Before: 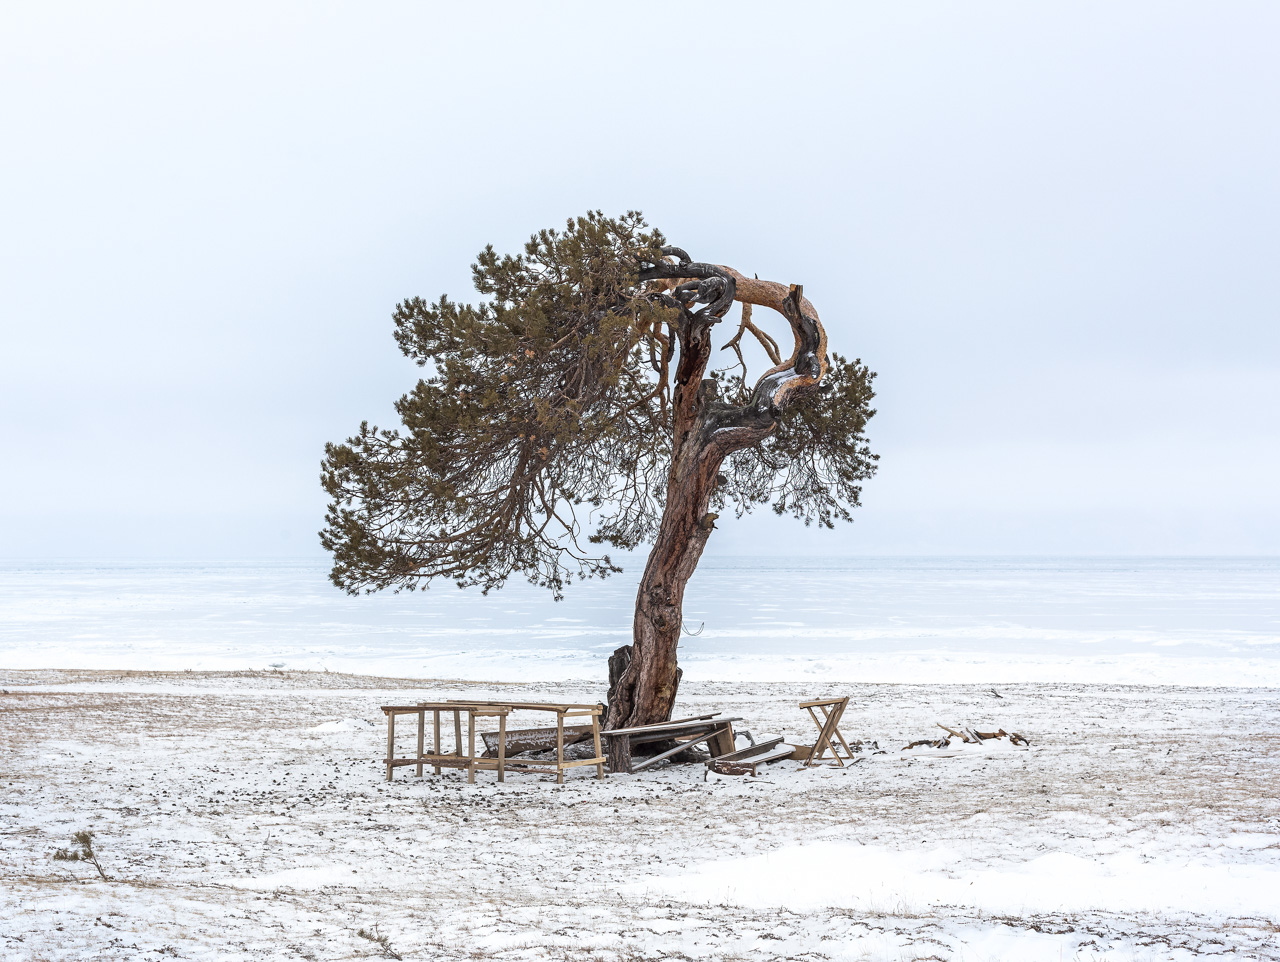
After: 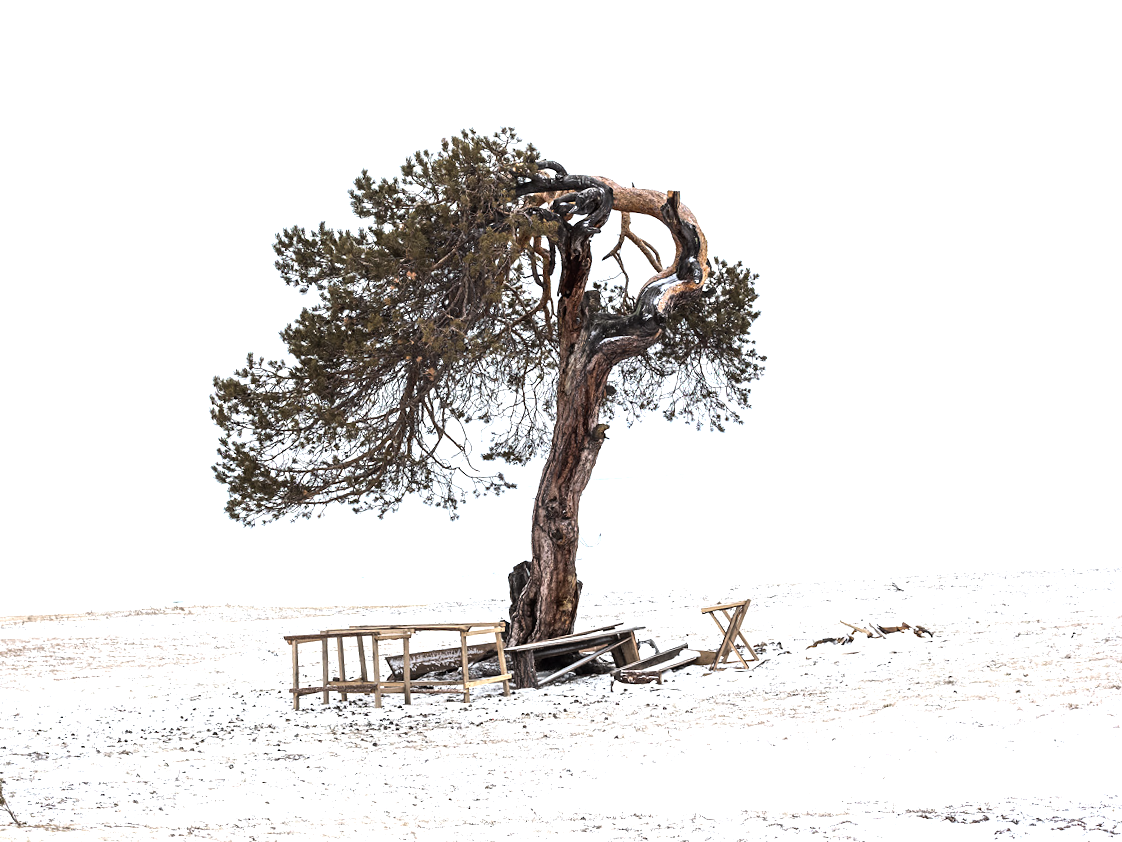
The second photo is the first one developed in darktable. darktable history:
tone equalizer: -8 EV -1.07 EV, -7 EV -0.975 EV, -6 EV -0.88 EV, -5 EV -0.594 EV, -3 EV 0.555 EV, -2 EV 0.865 EV, -1 EV 1 EV, +0 EV 1.06 EV, edges refinement/feathering 500, mask exposure compensation -1.57 EV, preserve details guided filter
crop and rotate: angle 3.38°, left 5.565%, top 5.704%
